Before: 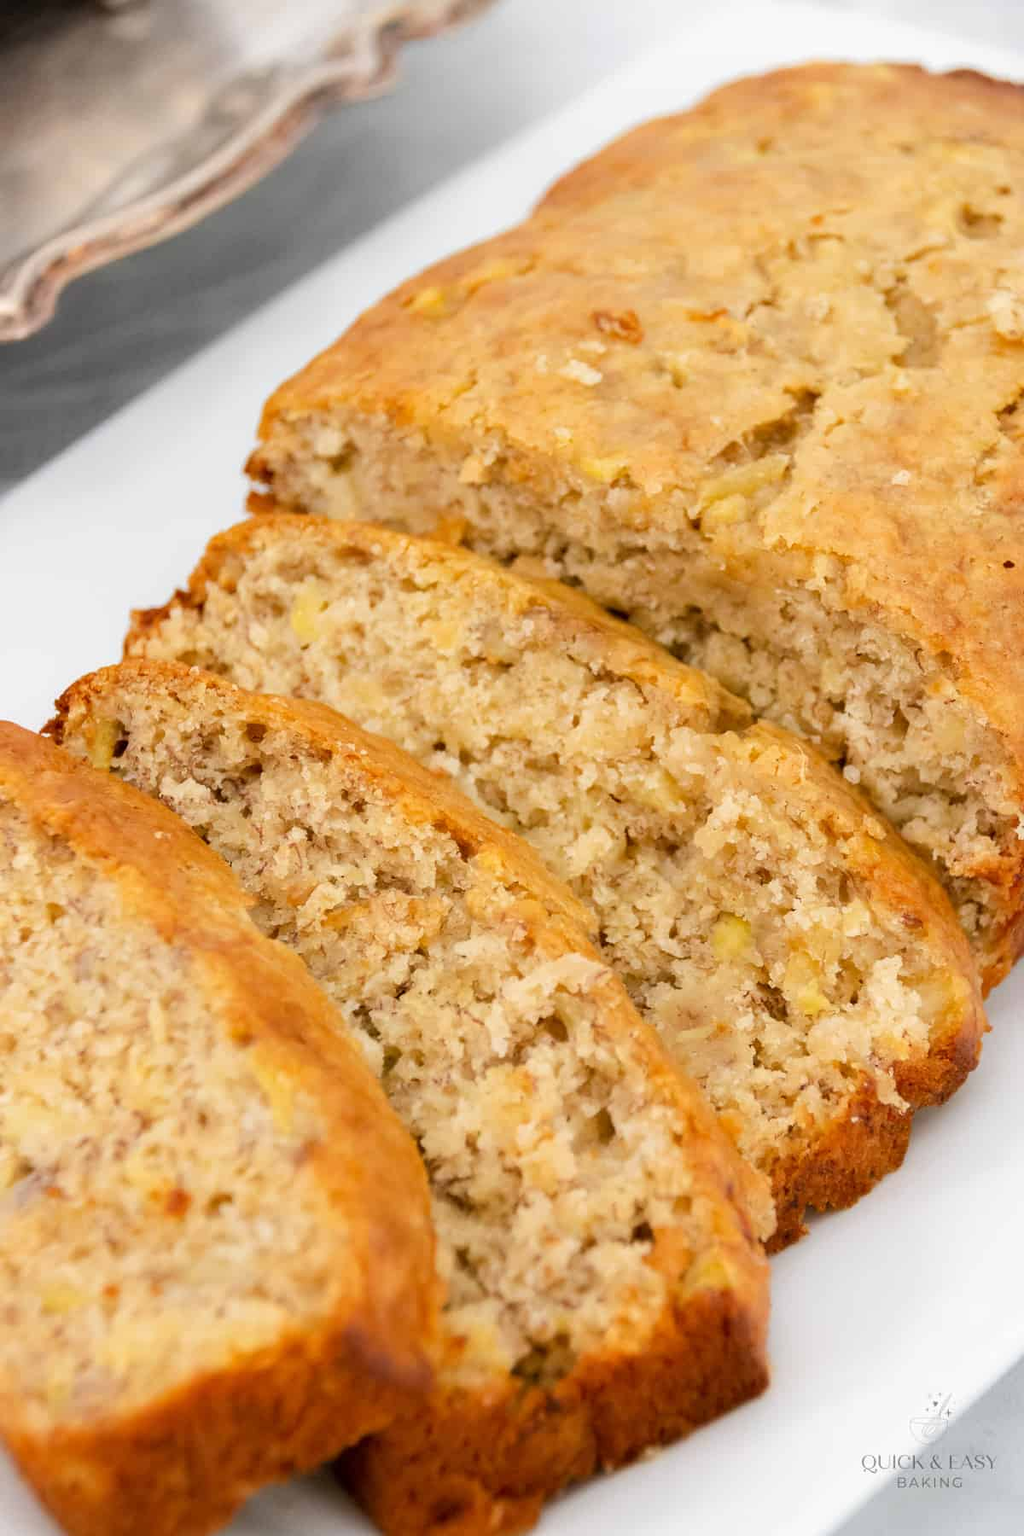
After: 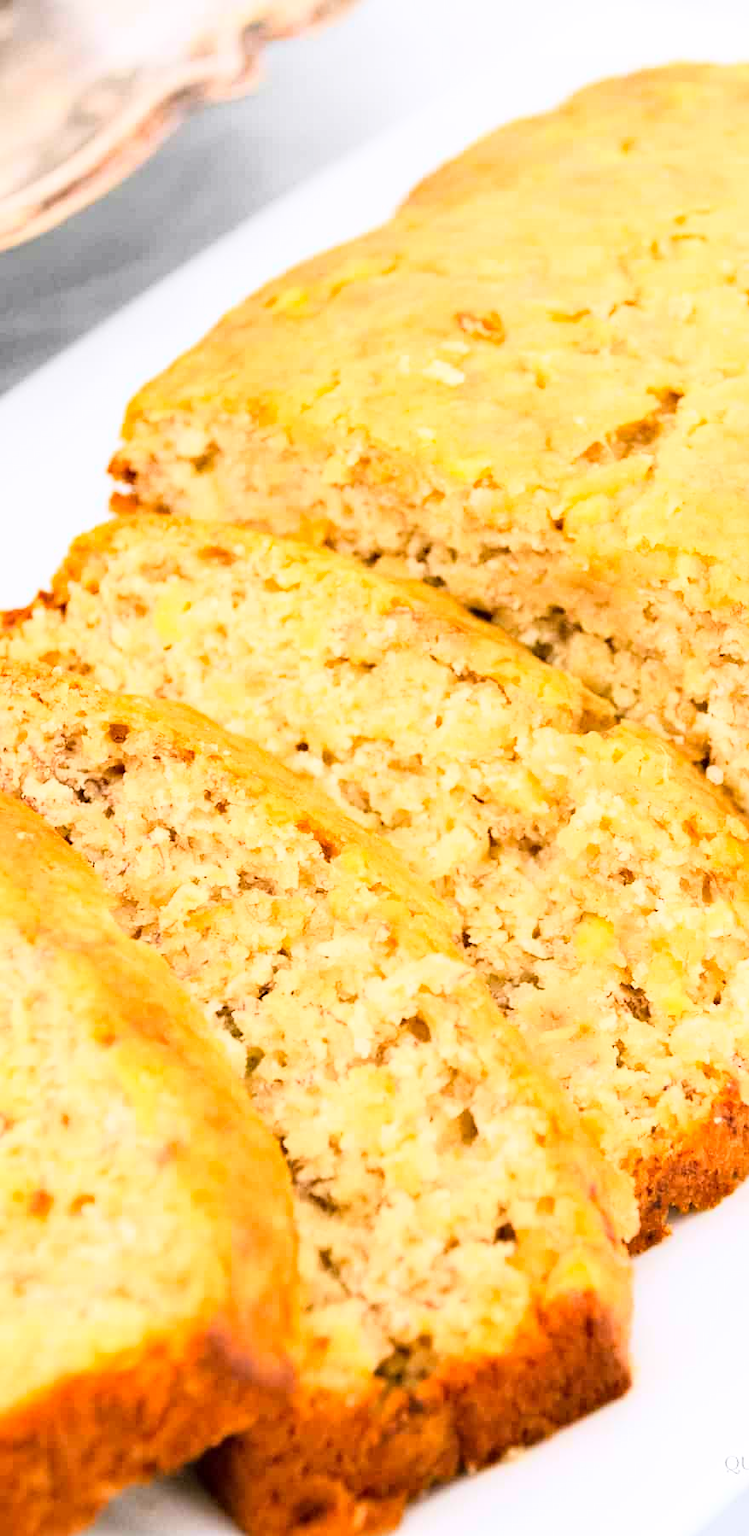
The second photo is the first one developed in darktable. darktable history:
crop: left 13.443%, right 13.31%
white balance: red 1.004, blue 1.024
base curve: curves: ch0 [(0, 0) (0.018, 0.026) (0.143, 0.37) (0.33, 0.731) (0.458, 0.853) (0.735, 0.965) (0.905, 0.986) (1, 1)]
haze removal: compatibility mode true, adaptive false
